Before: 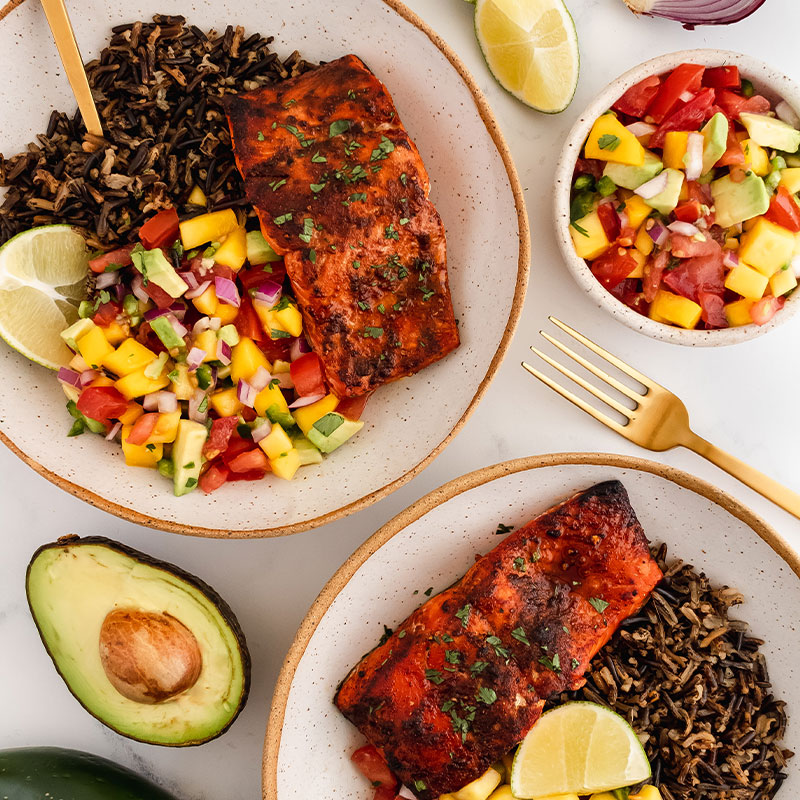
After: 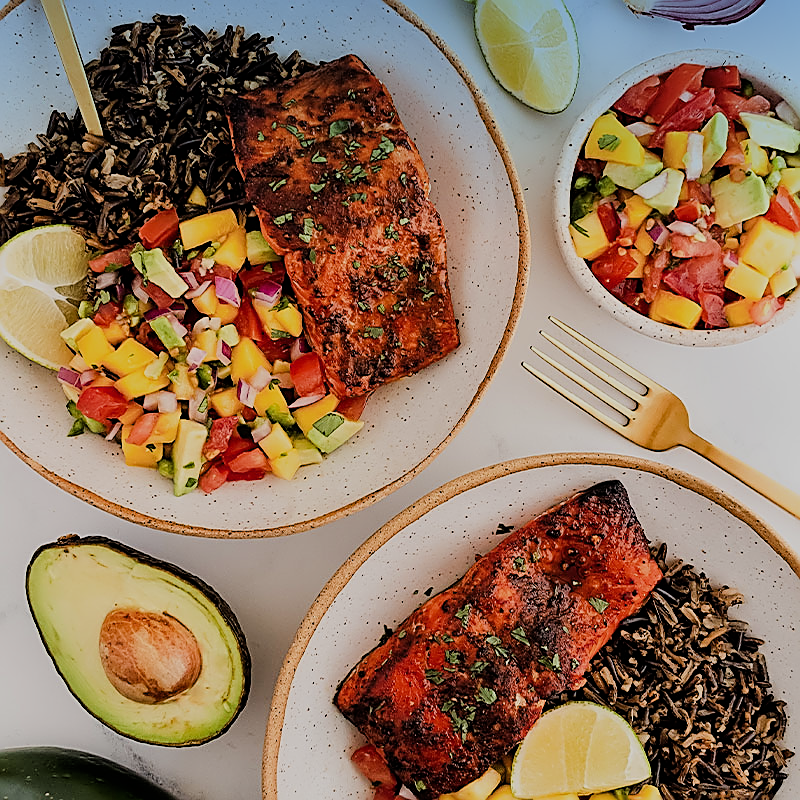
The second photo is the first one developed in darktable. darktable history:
sharpen: radius 1.685, amount 1.294
tone equalizer: on, module defaults
graduated density: density 2.02 EV, hardness 44%, rotation 0.374°, offset 8.21, hue 208.8°, saturation 97%
filmic rgb: black relative exposure -6.82 EV, white relative exposure 5.89 EV, hardness 2.71
